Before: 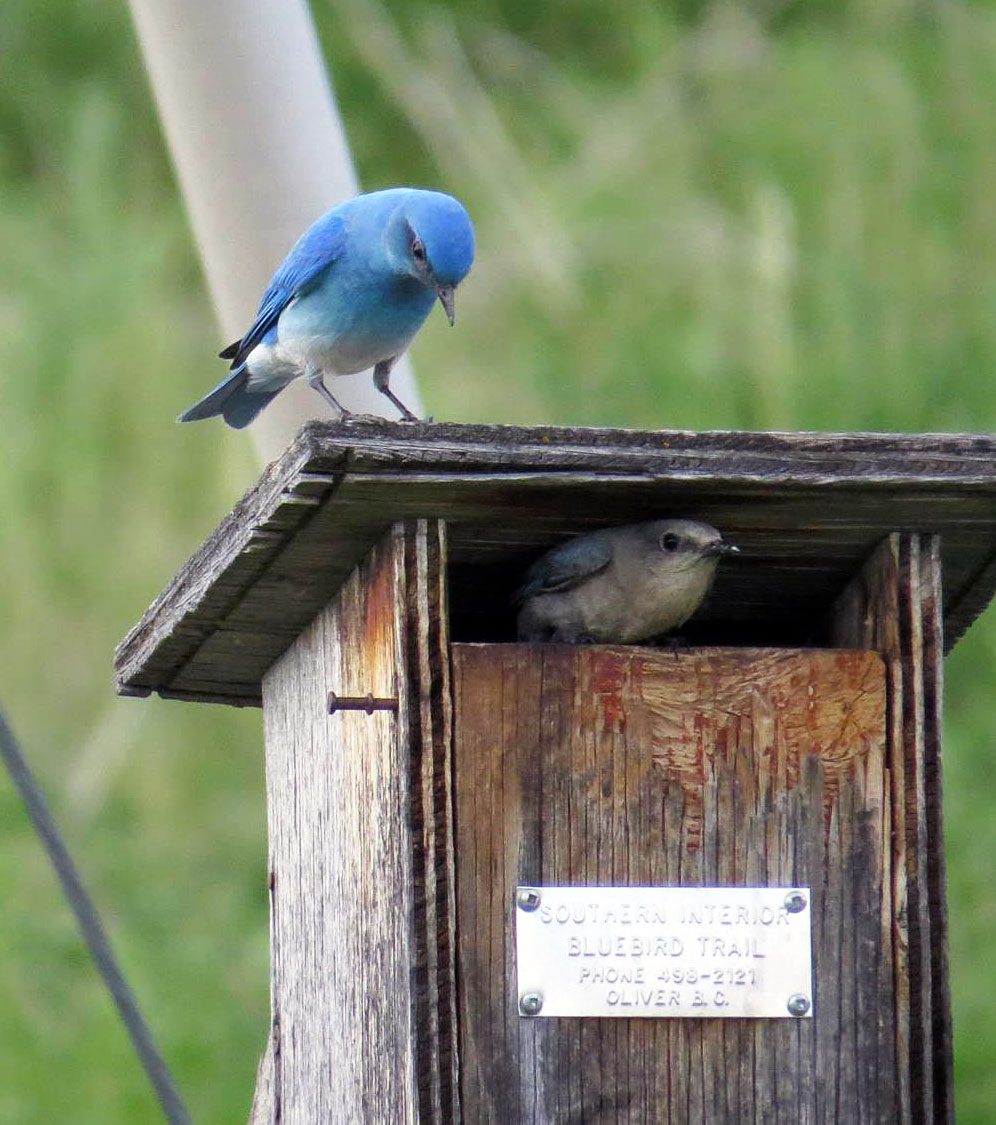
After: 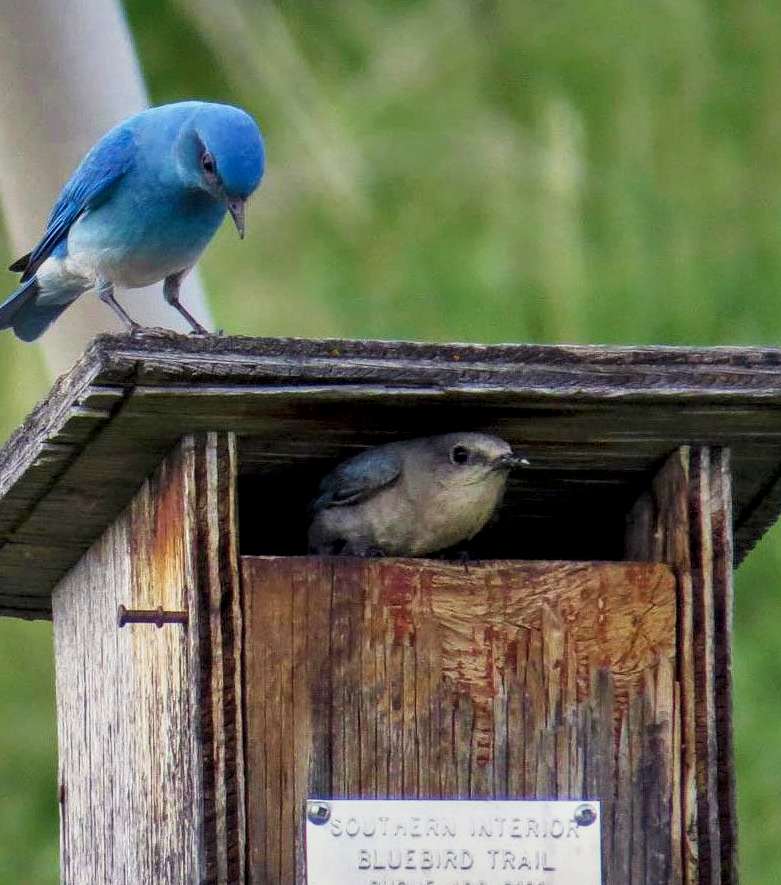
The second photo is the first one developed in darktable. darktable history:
velvia: on, module defaults
local contrast: detail 130%
crop and rotate: left 21.102%, top 7.768%, right 0.48%, bottom 13.481%
shadows and highlights: shadows 78.97, white point adjustment -8.89, highlights -61.18, soften with gaussian
